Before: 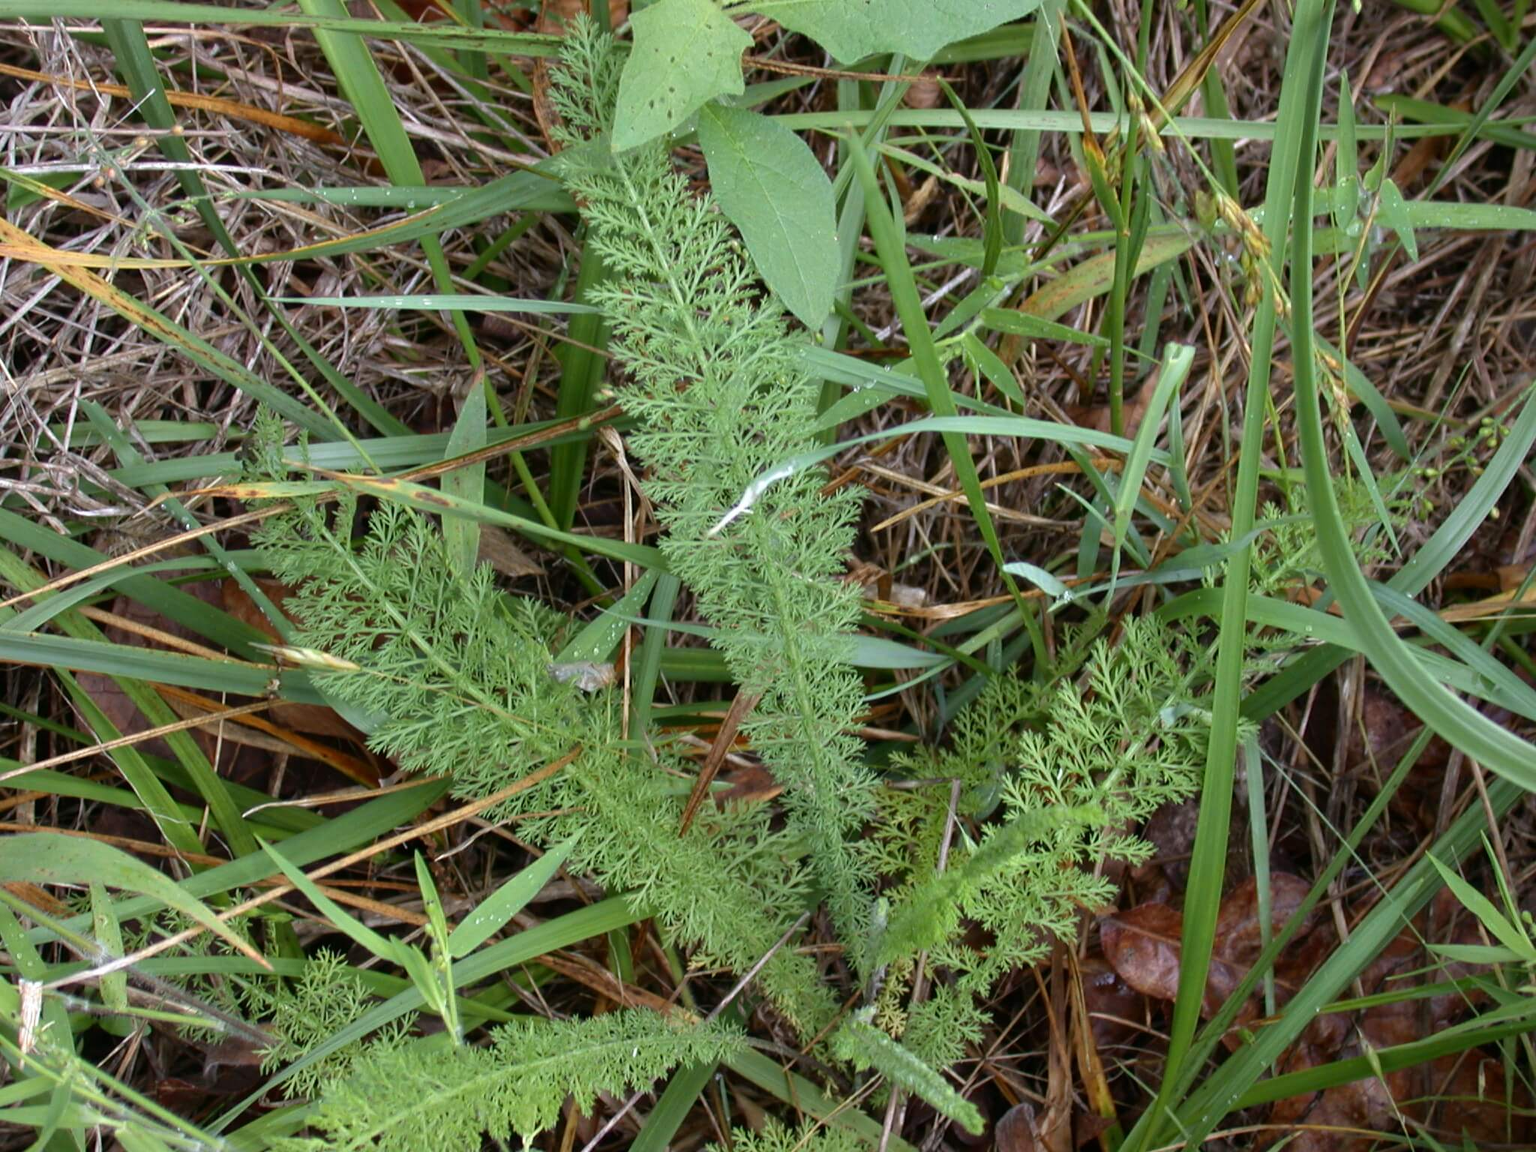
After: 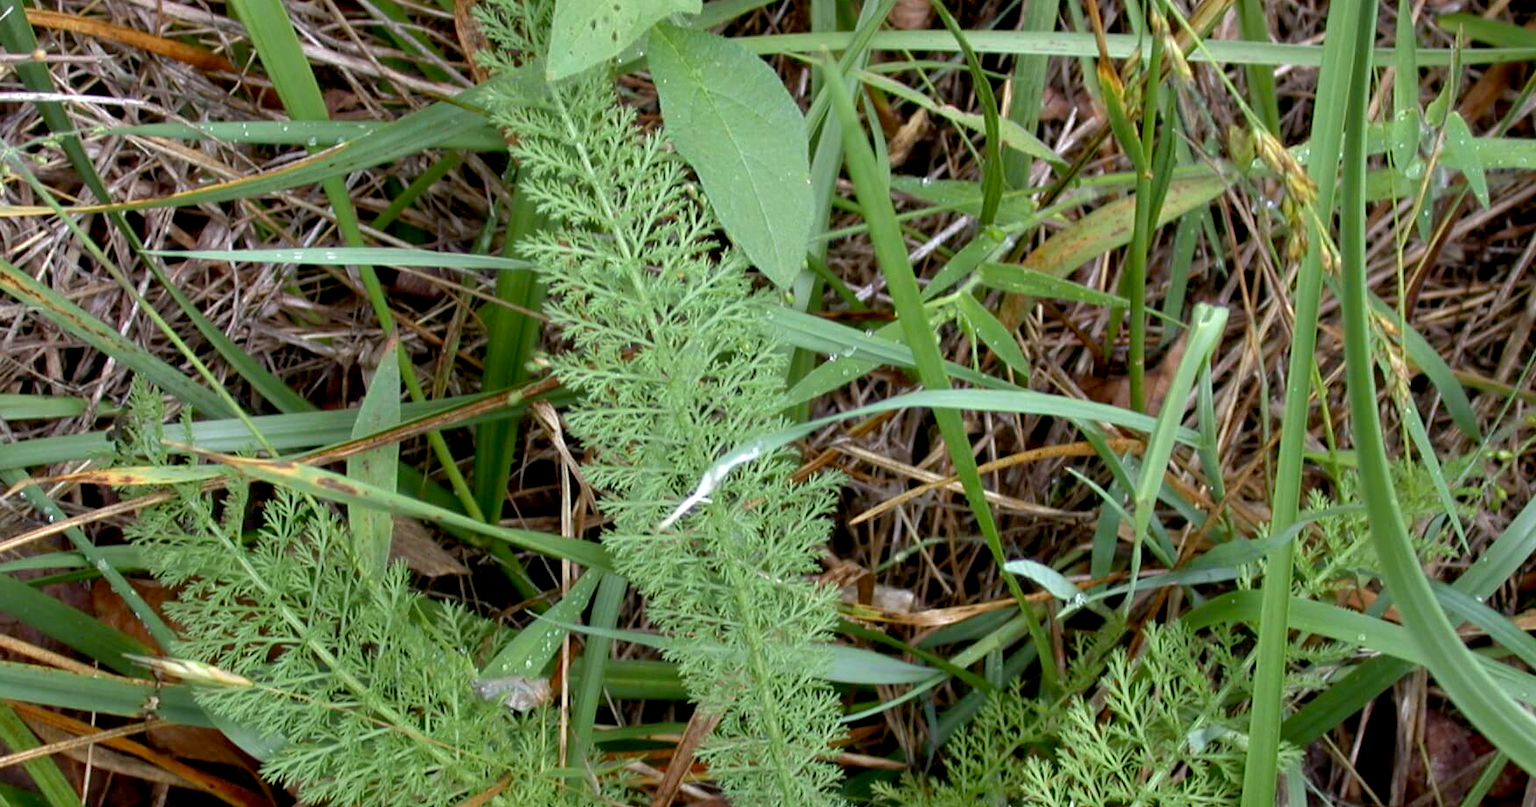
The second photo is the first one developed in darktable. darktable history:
exposure: black level correction 0.009, exposure 0.116 EV, compensate highlight preservation false
crop and rotate: left 9.383%, top 7.24%, right 5.061%, bottom 32.773%
